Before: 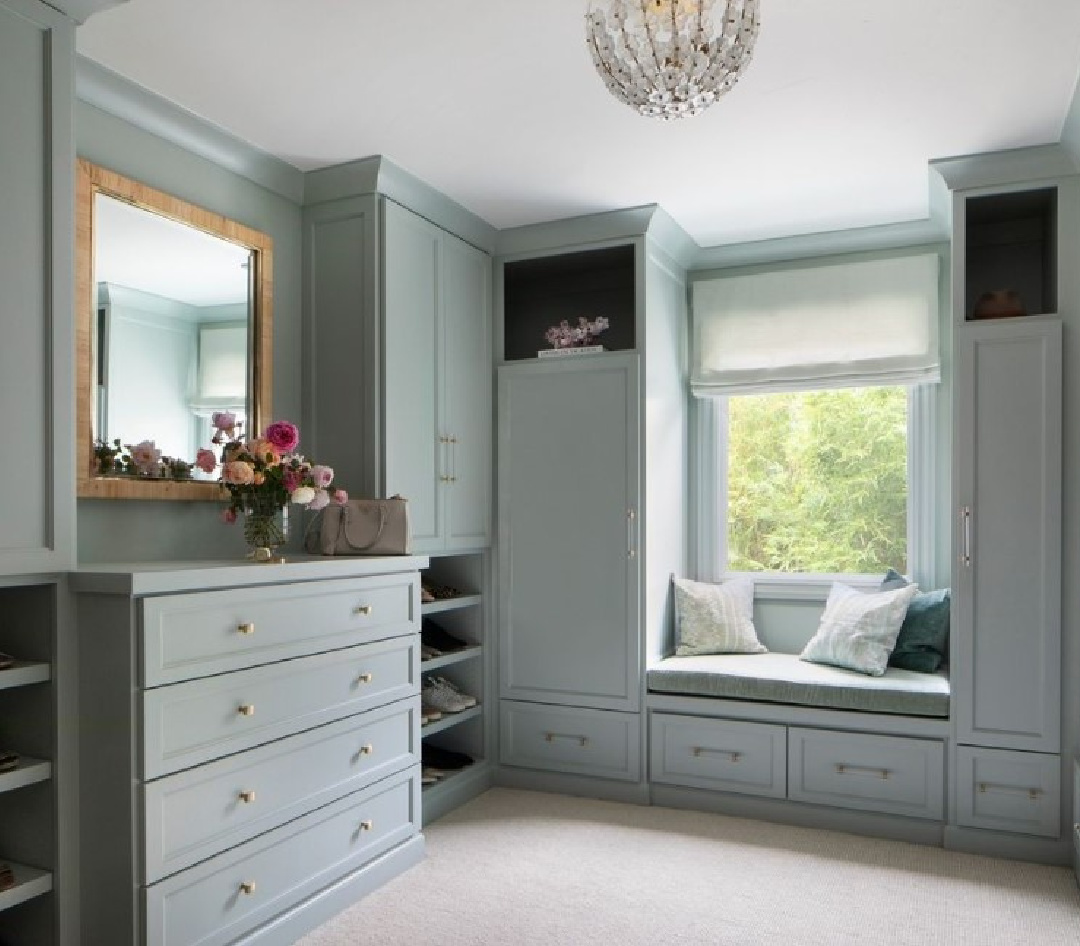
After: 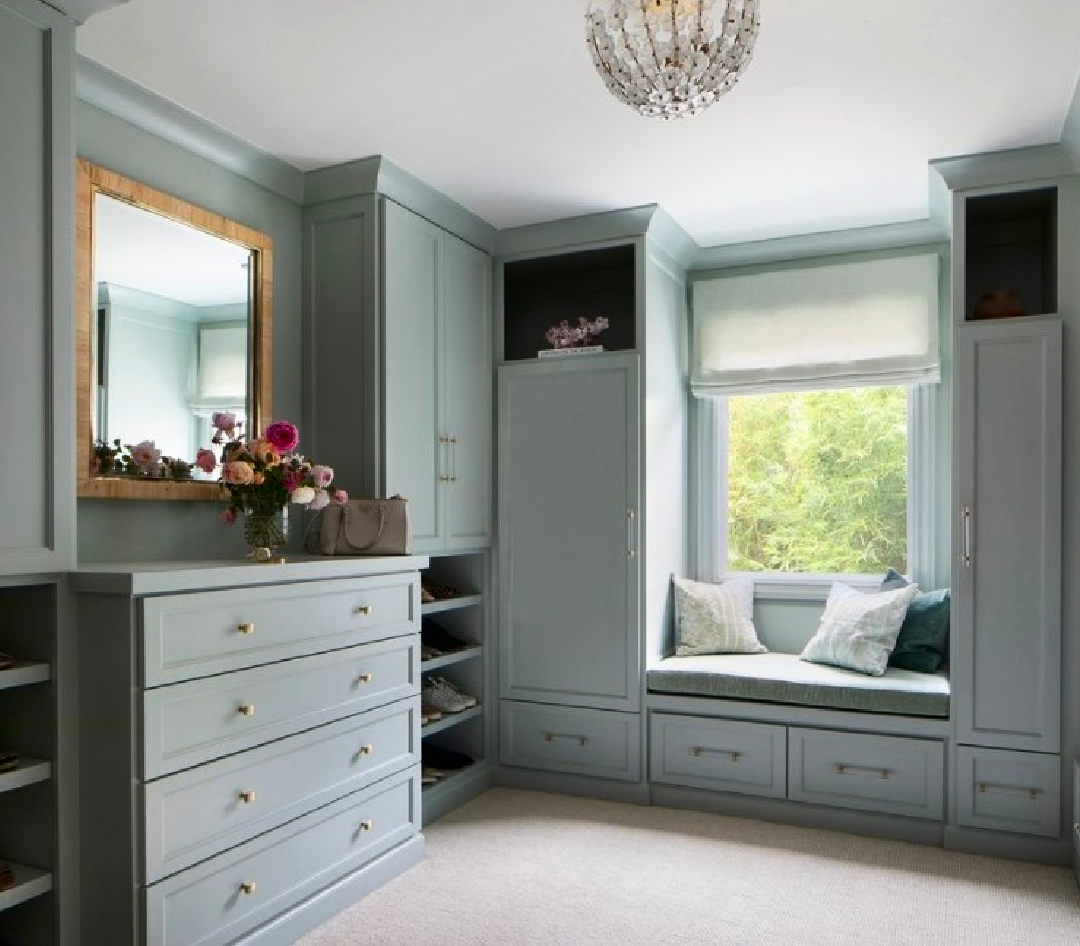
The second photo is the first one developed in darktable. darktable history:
contrast brightness saturation: contrast 0.128, brightness -0.063, saturation 0.154
